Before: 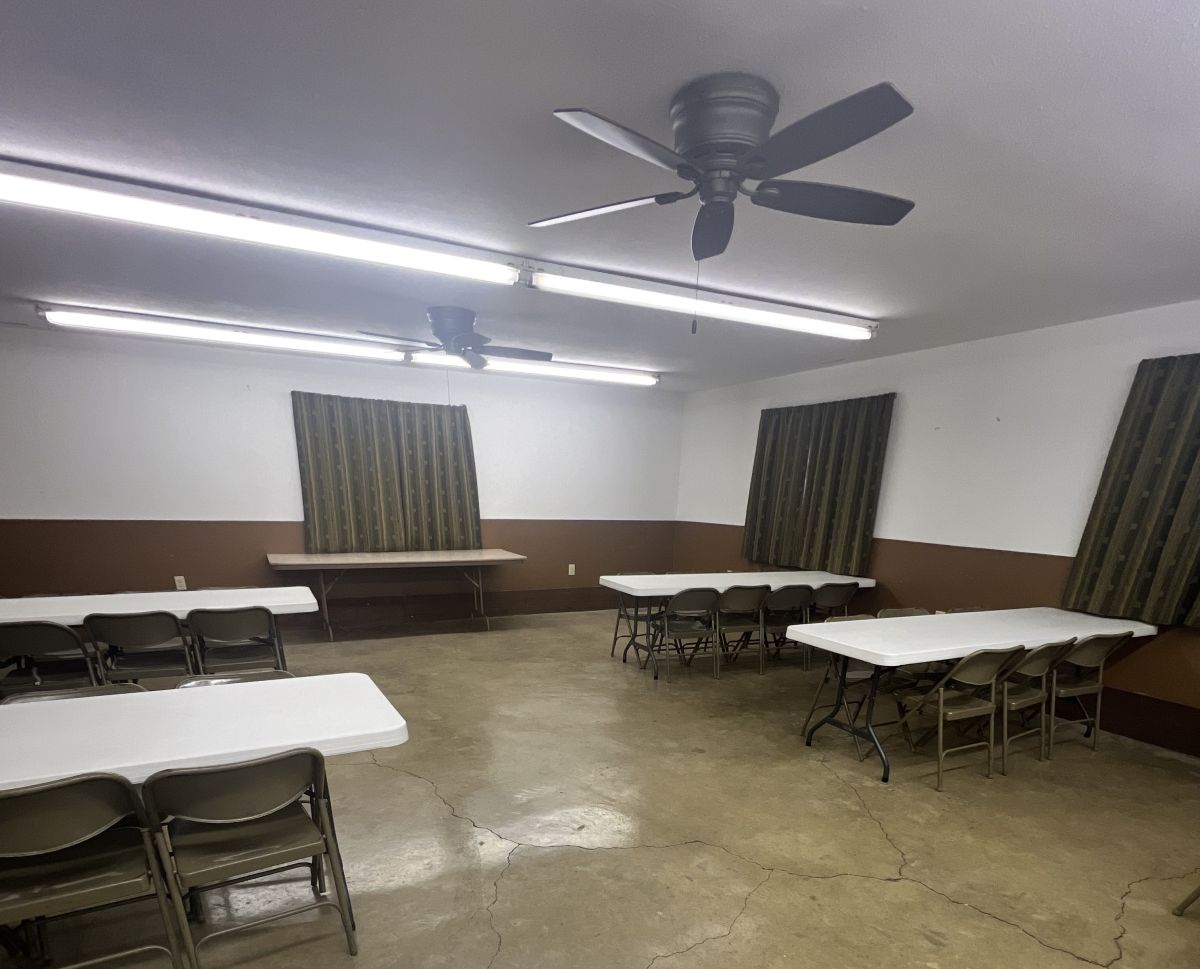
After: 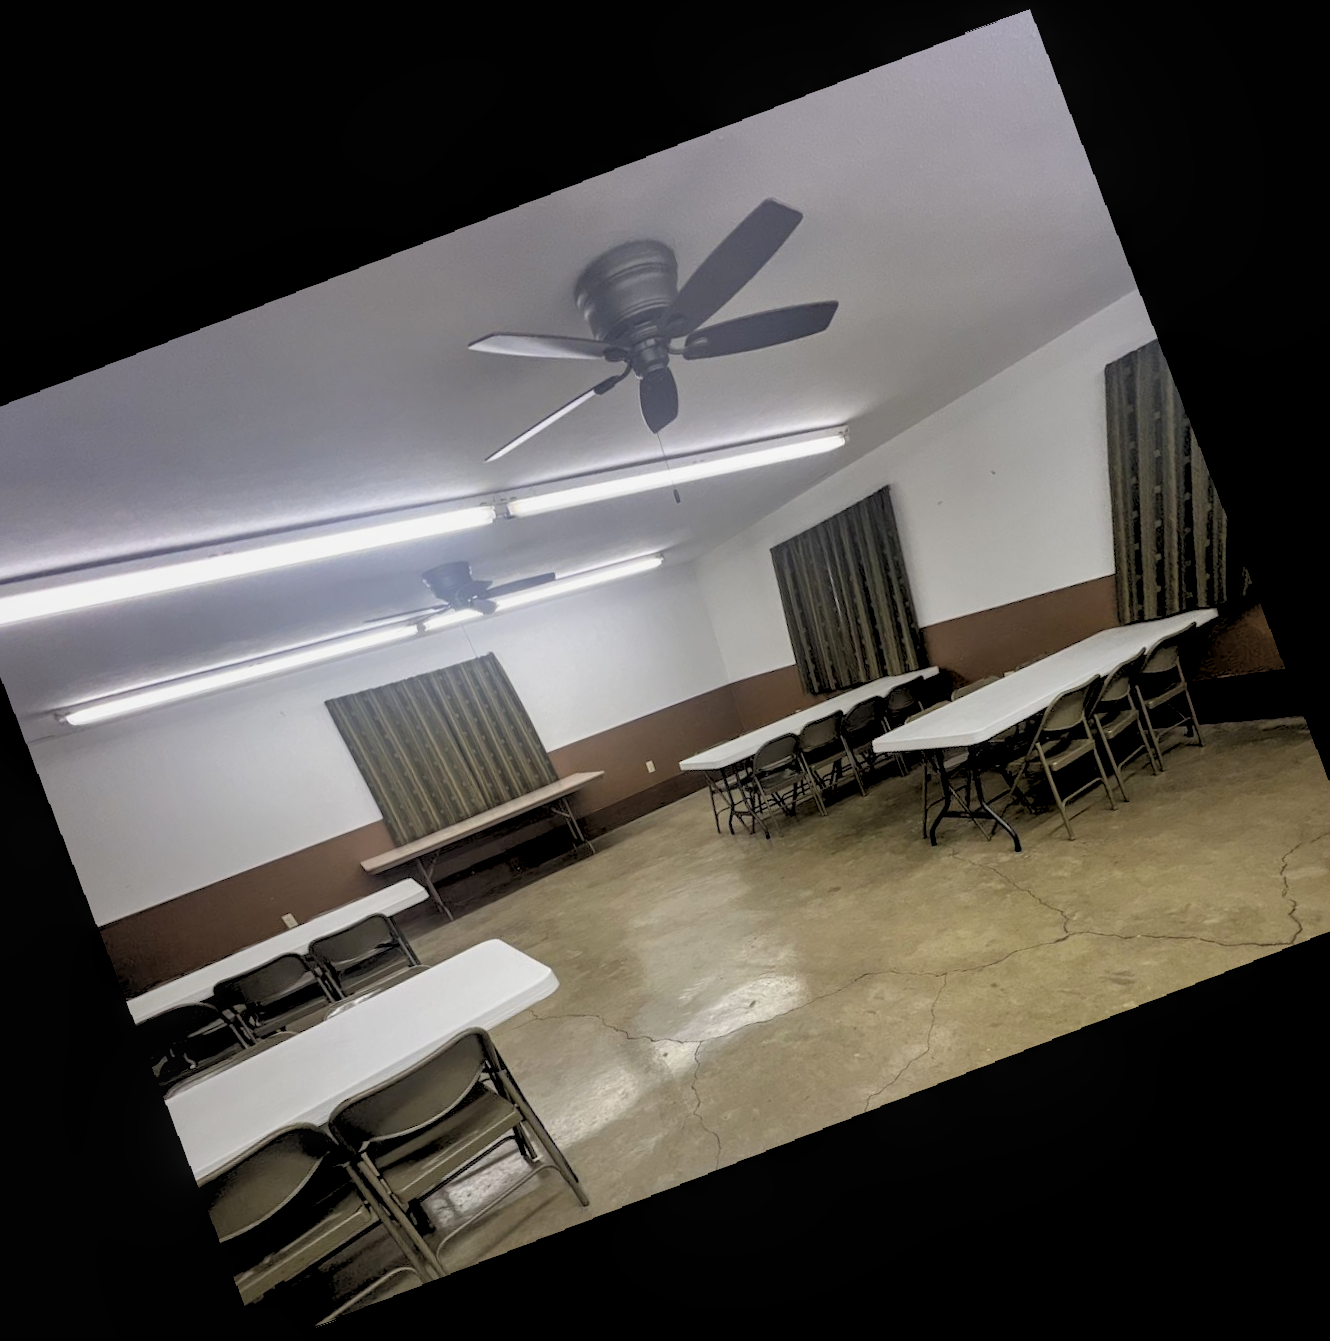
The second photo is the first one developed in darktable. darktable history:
rgb levels: preserve colors sum RGB, levels [[0.038, 0.433, 0.934], [0, 0.5, 1], [0, 0.5, 1]]
crop and rotate: angle 19.43°, left 6.812%, right 4.125%, bottom 1.087%
rotate and perspective: rotation -1.77°, lens shift (horizontal) 0.004, automatic cropping off
local contrast: detail 130%
